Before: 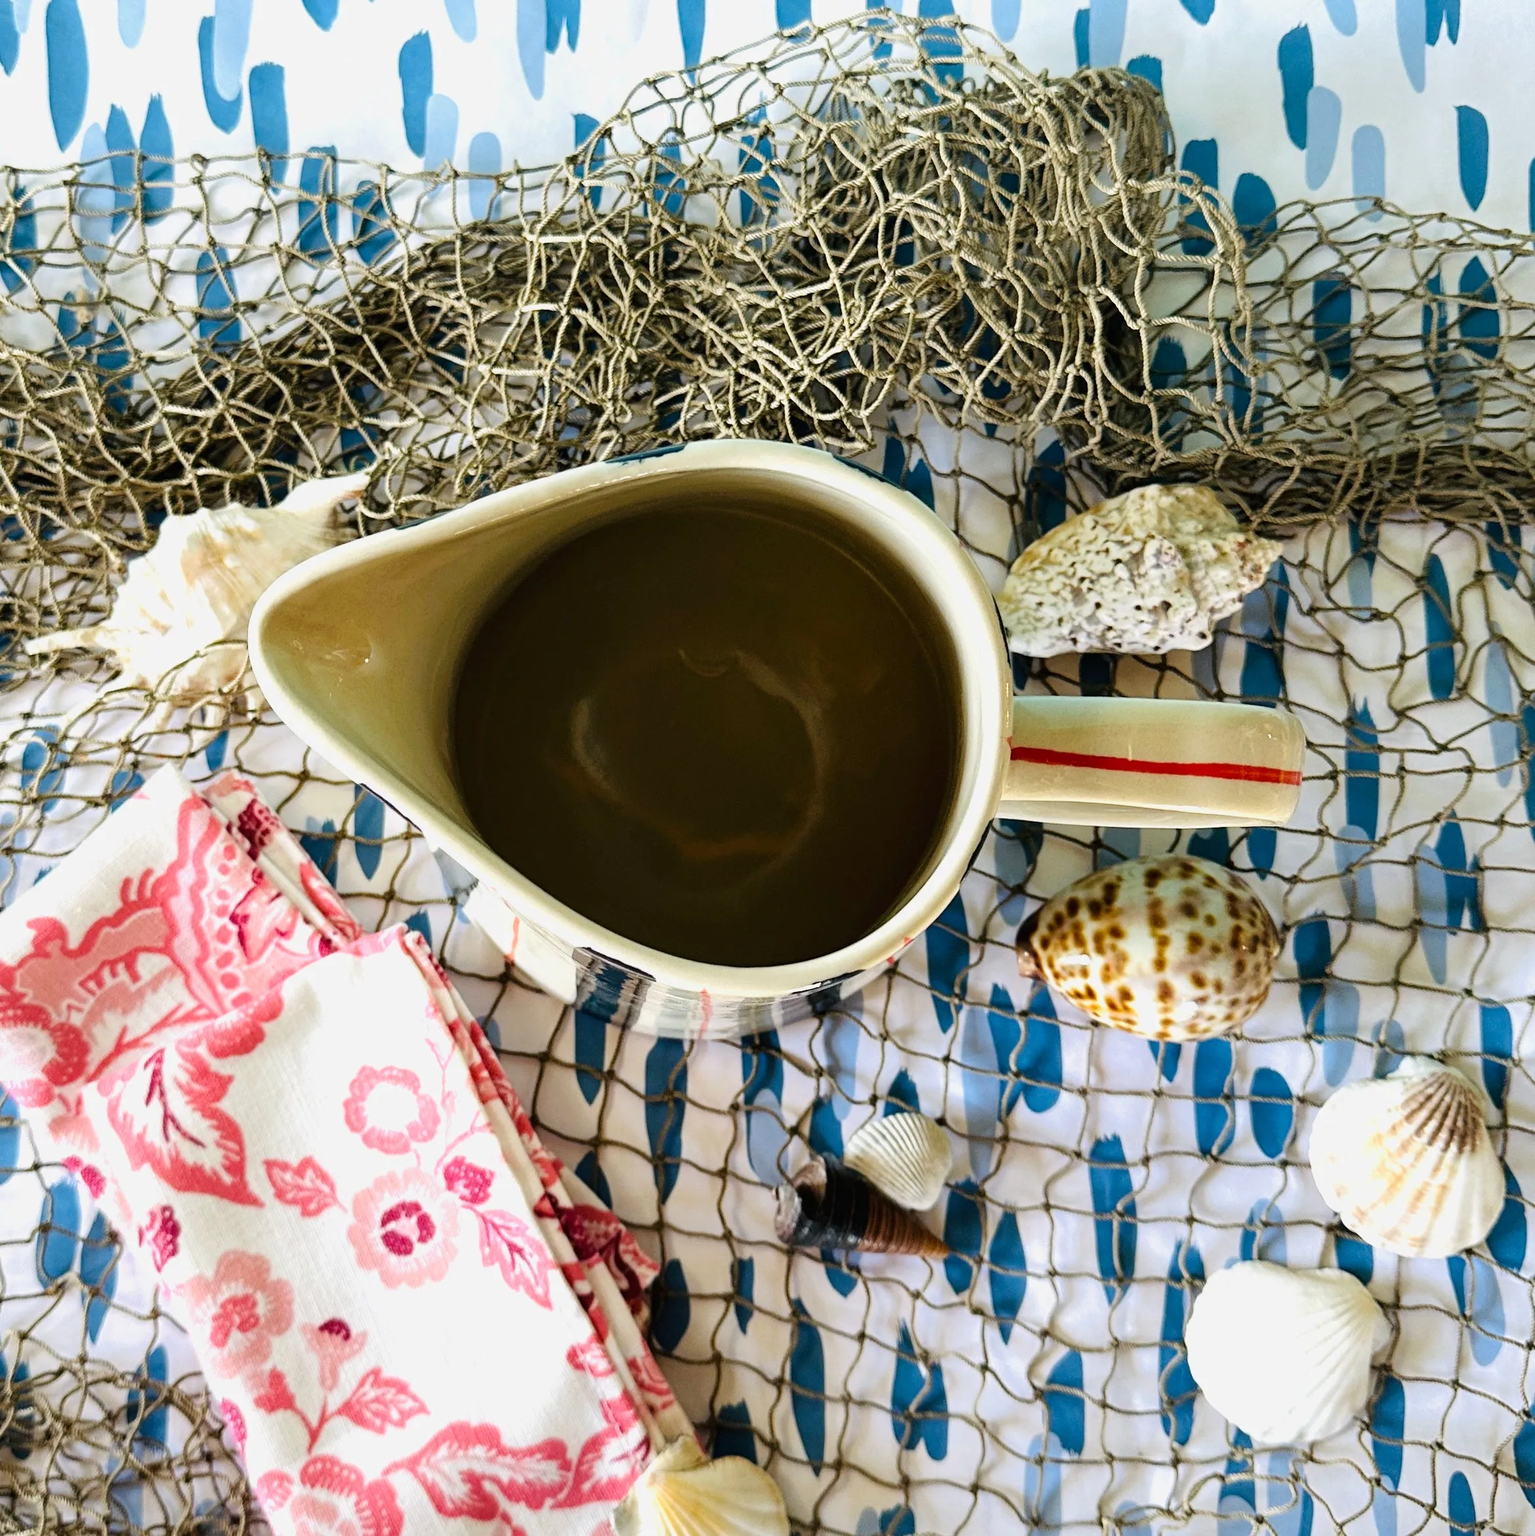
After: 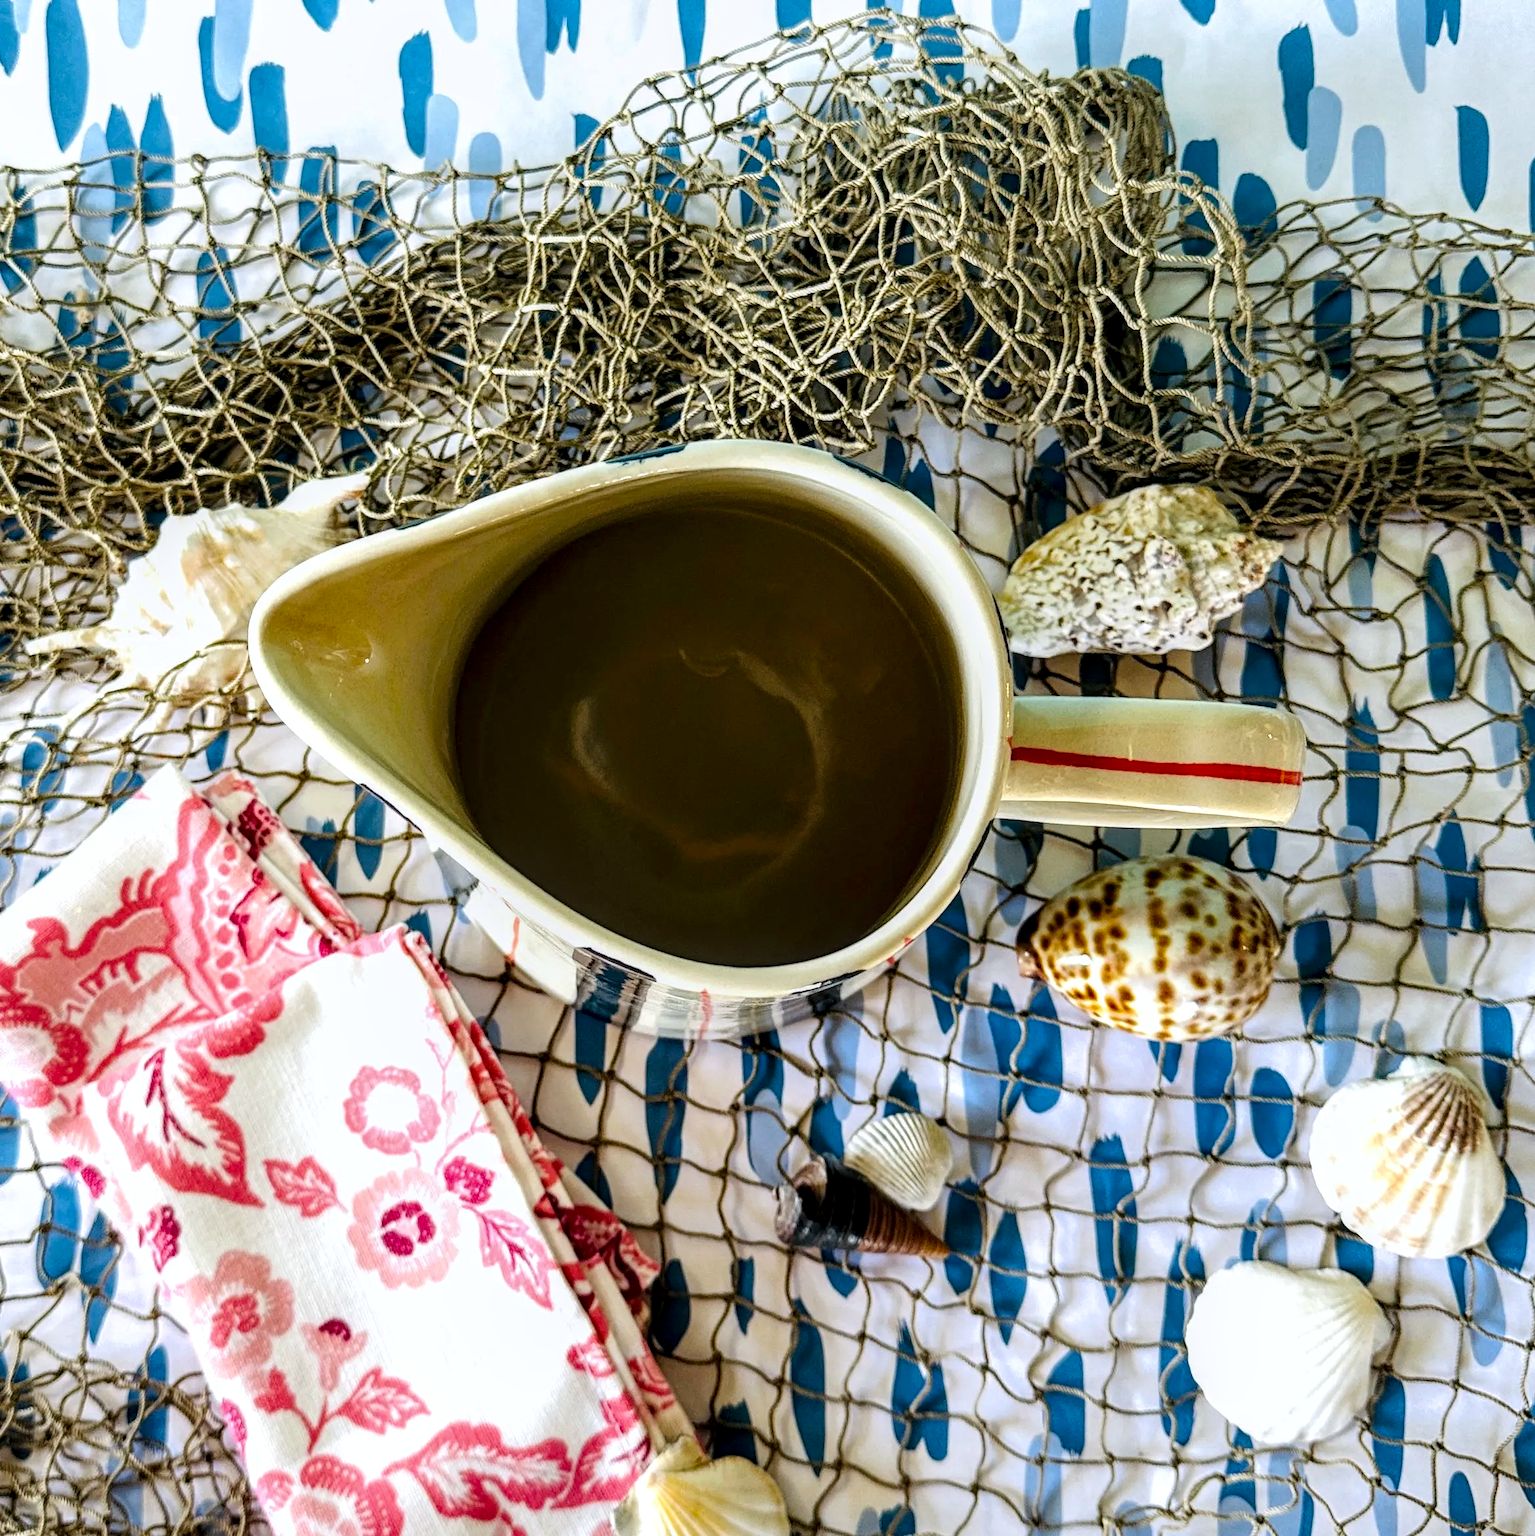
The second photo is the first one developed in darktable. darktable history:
color balance: output saturation 110%
white balance: red 0.988, blue 1.017
local contrast: highlights 59%, detail 145%
contrast brightness saturation: contrast -0.02, brightness -0.01, saturation 0.03
